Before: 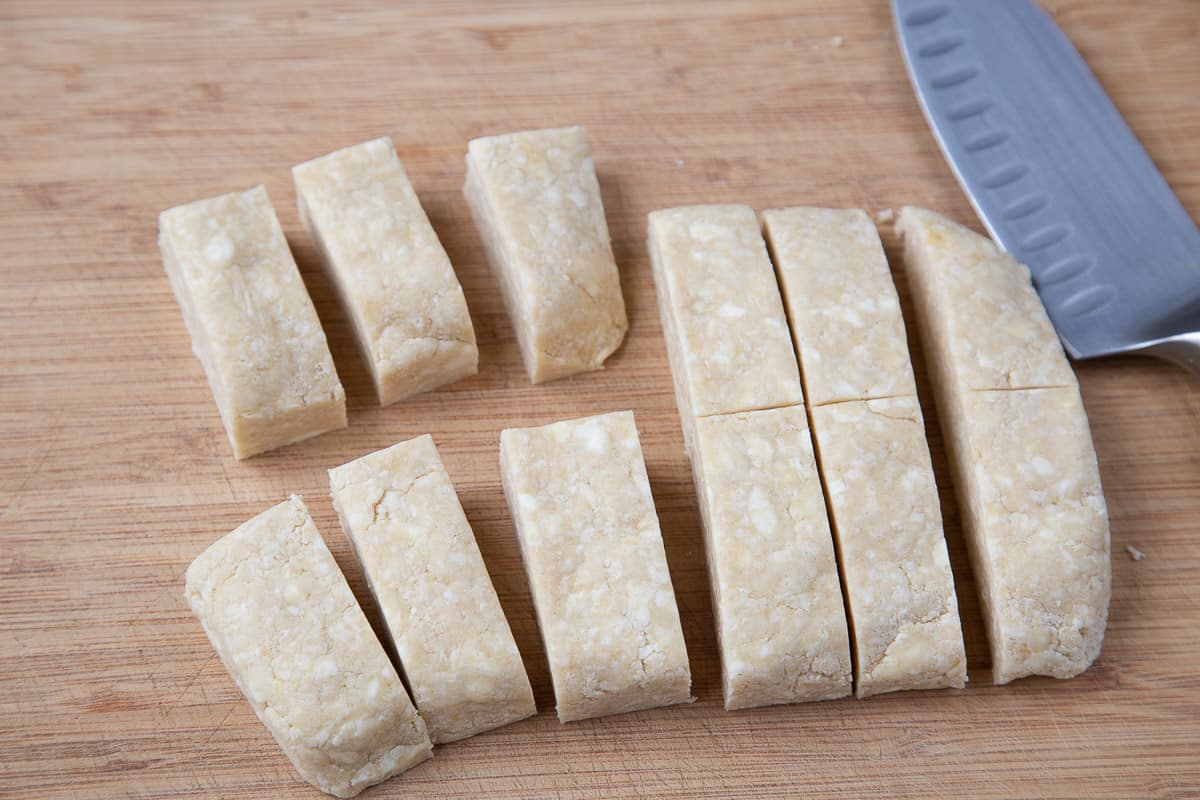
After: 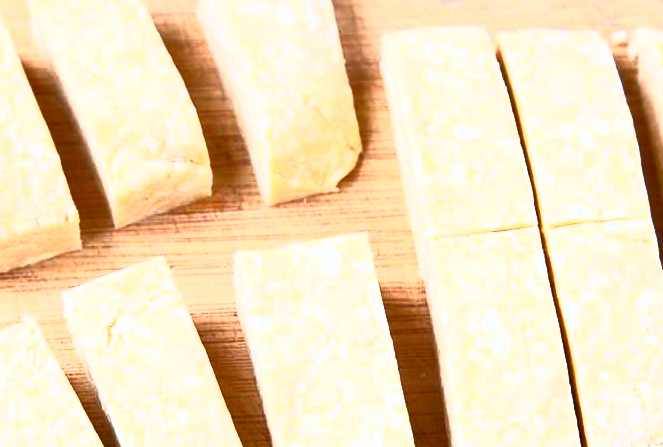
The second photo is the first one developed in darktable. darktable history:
crop and rotate: left 22.198%, top 22.274%, right 22.524%, bottom 21.762%
contrast brightness saturation: contrast 0.991, brightness 0.997, saturation 0.995
